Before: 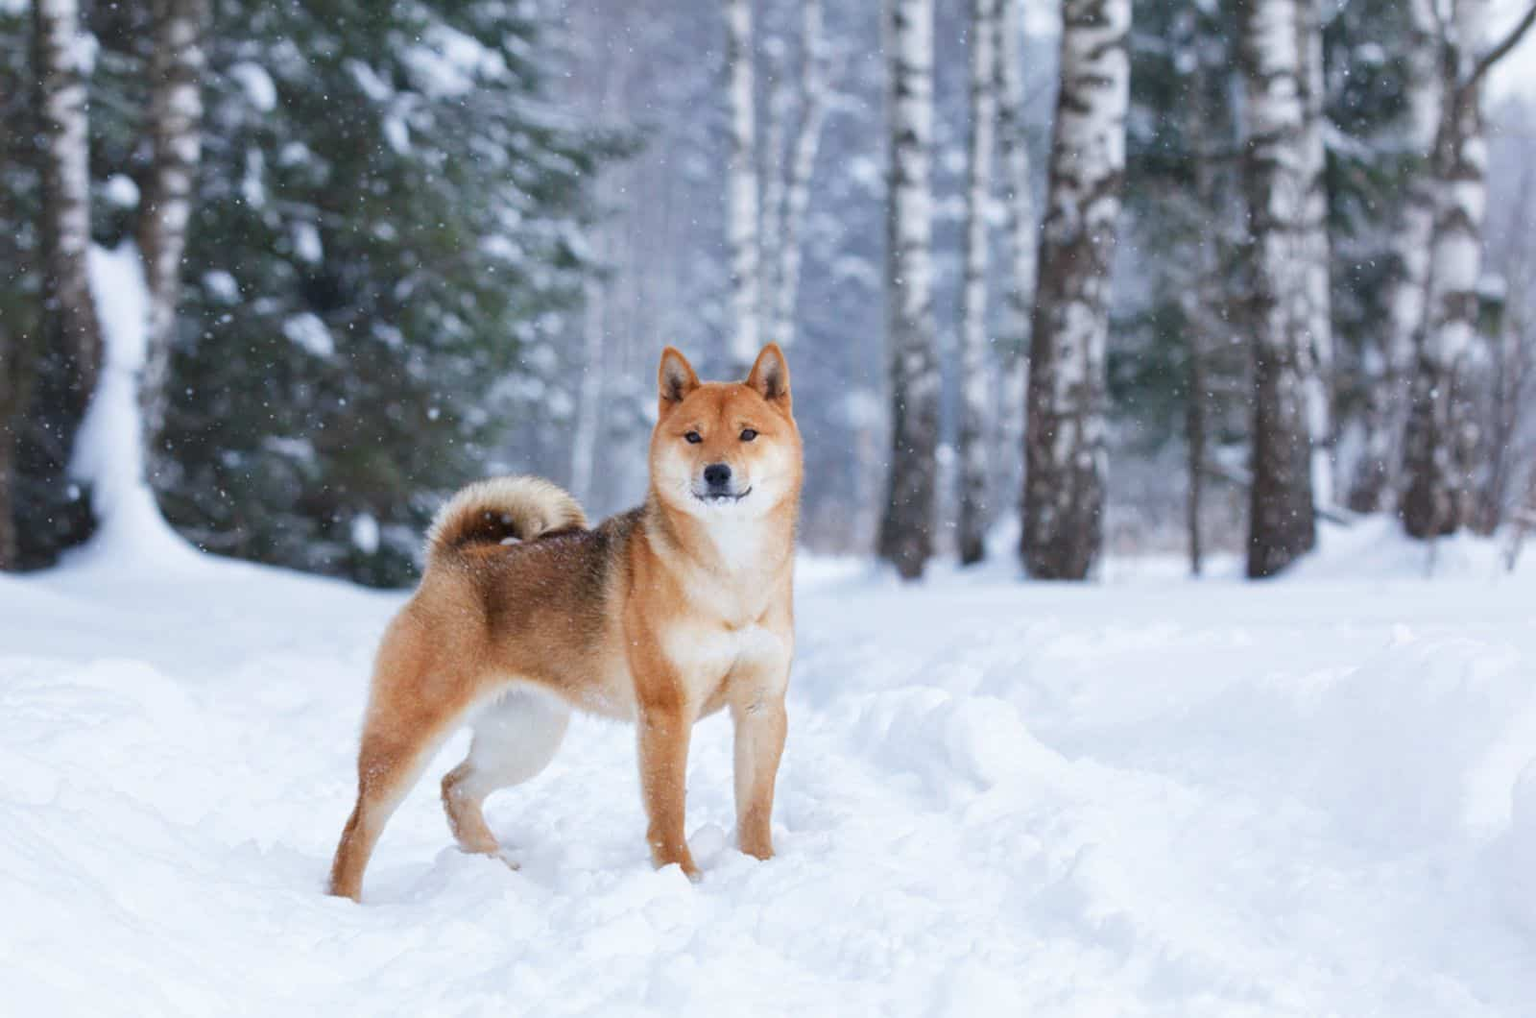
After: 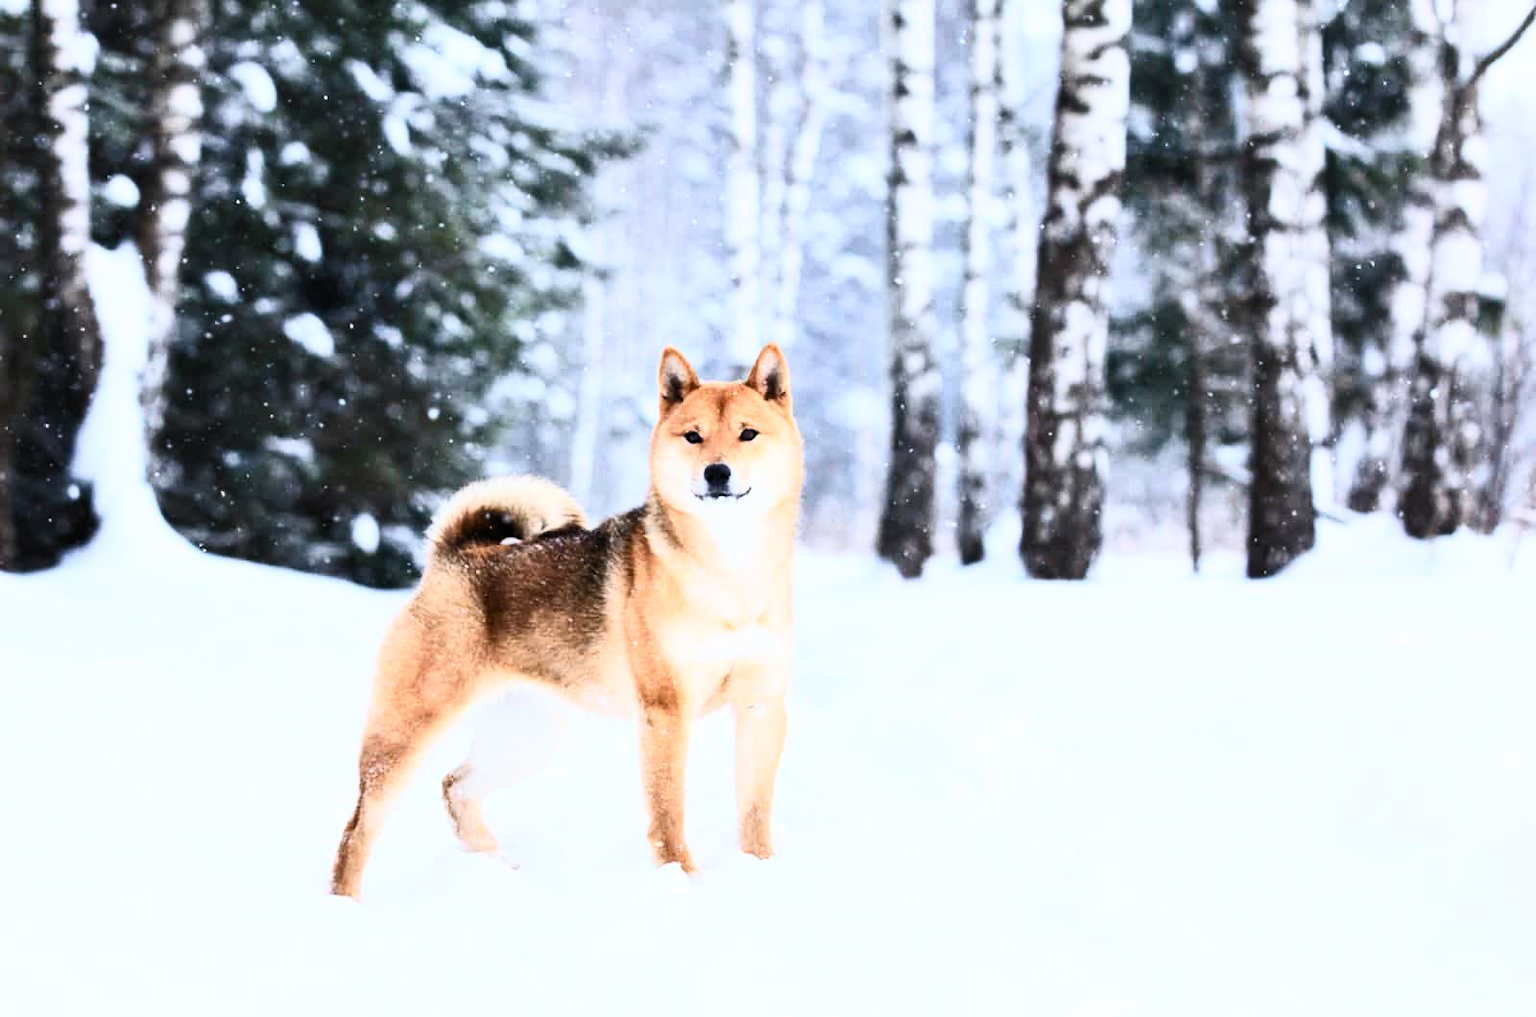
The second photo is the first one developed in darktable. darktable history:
exposure: compensate highlight preservation false
filmic rgb: black relative exposure -4.91 EV, white relative exposure 2.84 EV, hardness 3.7
contrast brightness saturation: contrast 0.62, brightness 0.34, saturation 0.14
